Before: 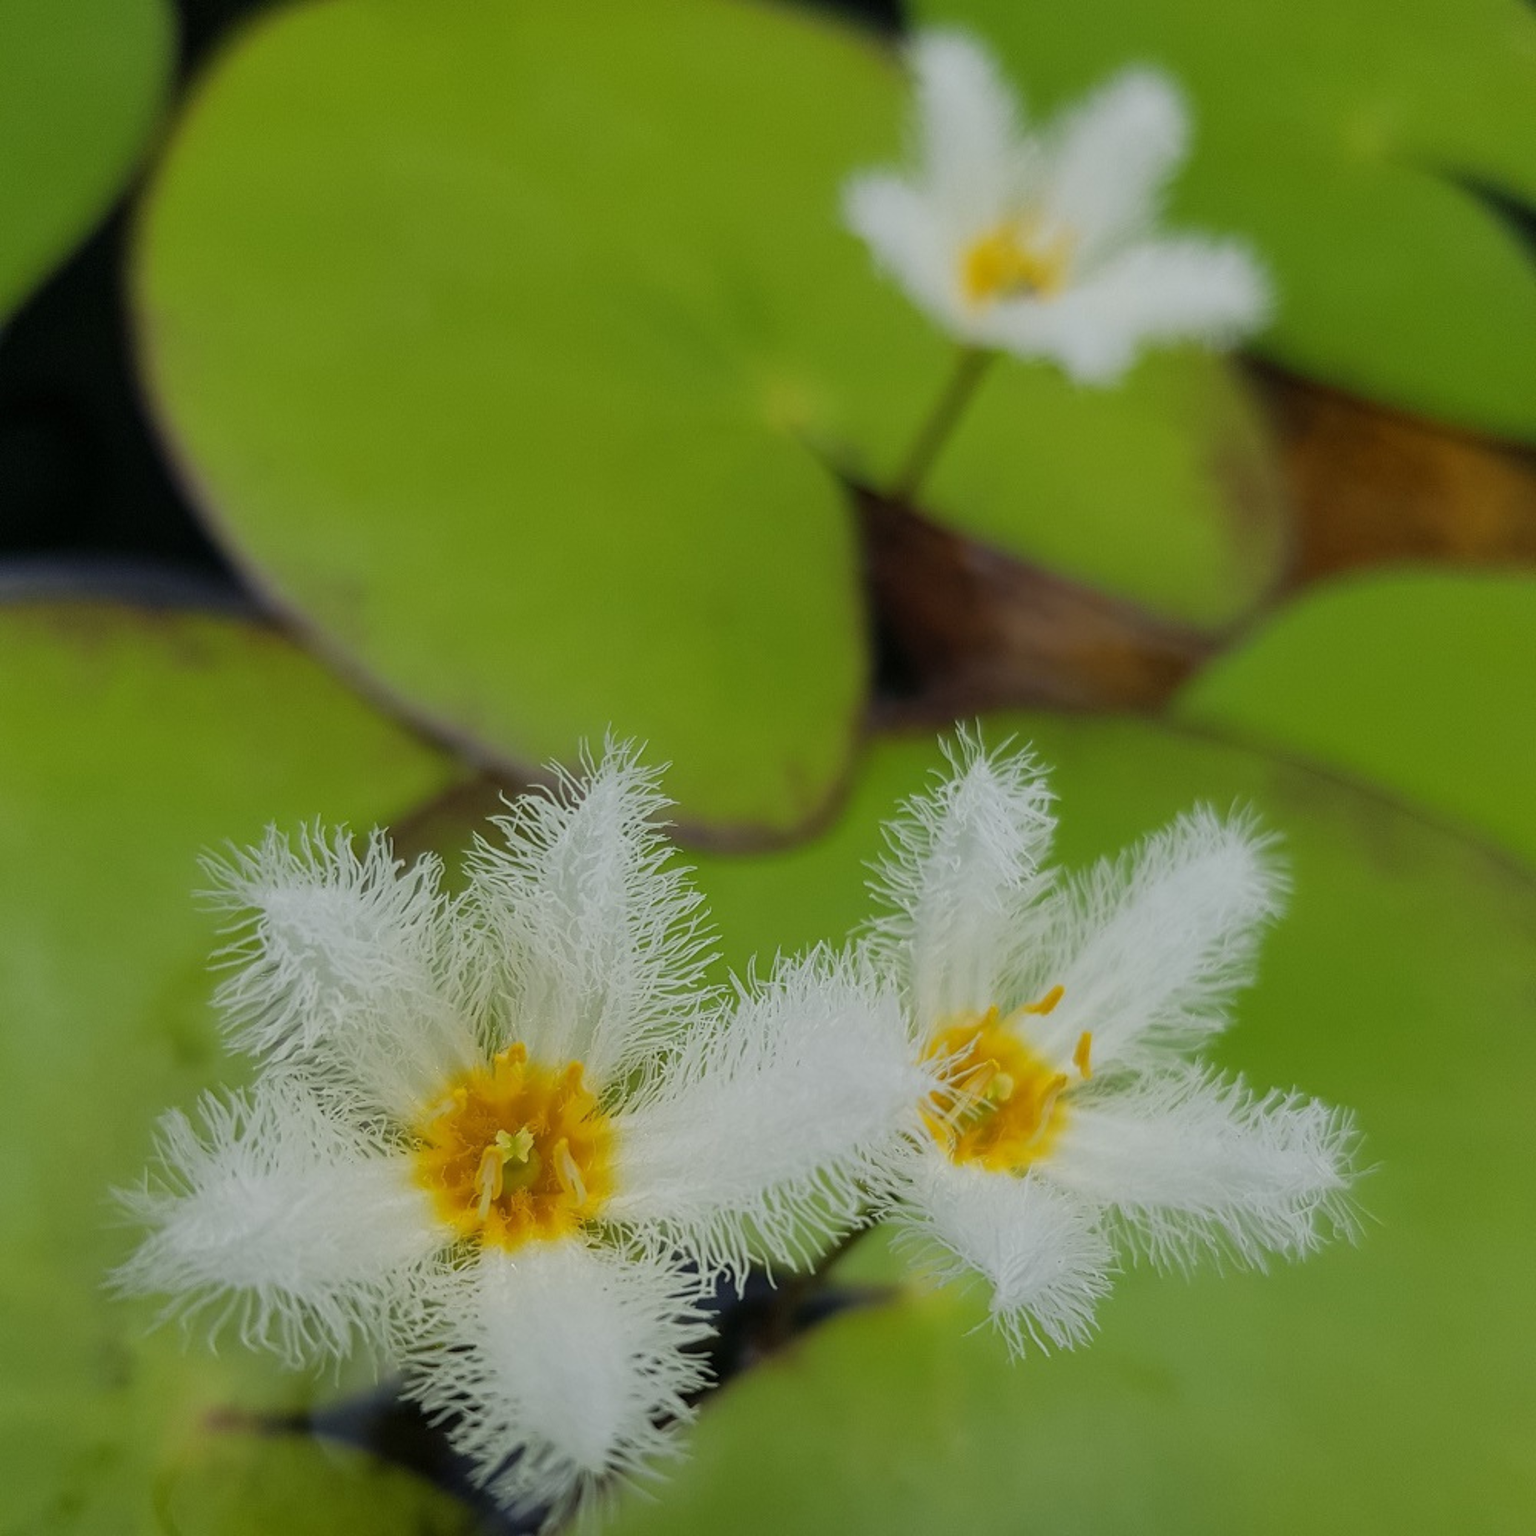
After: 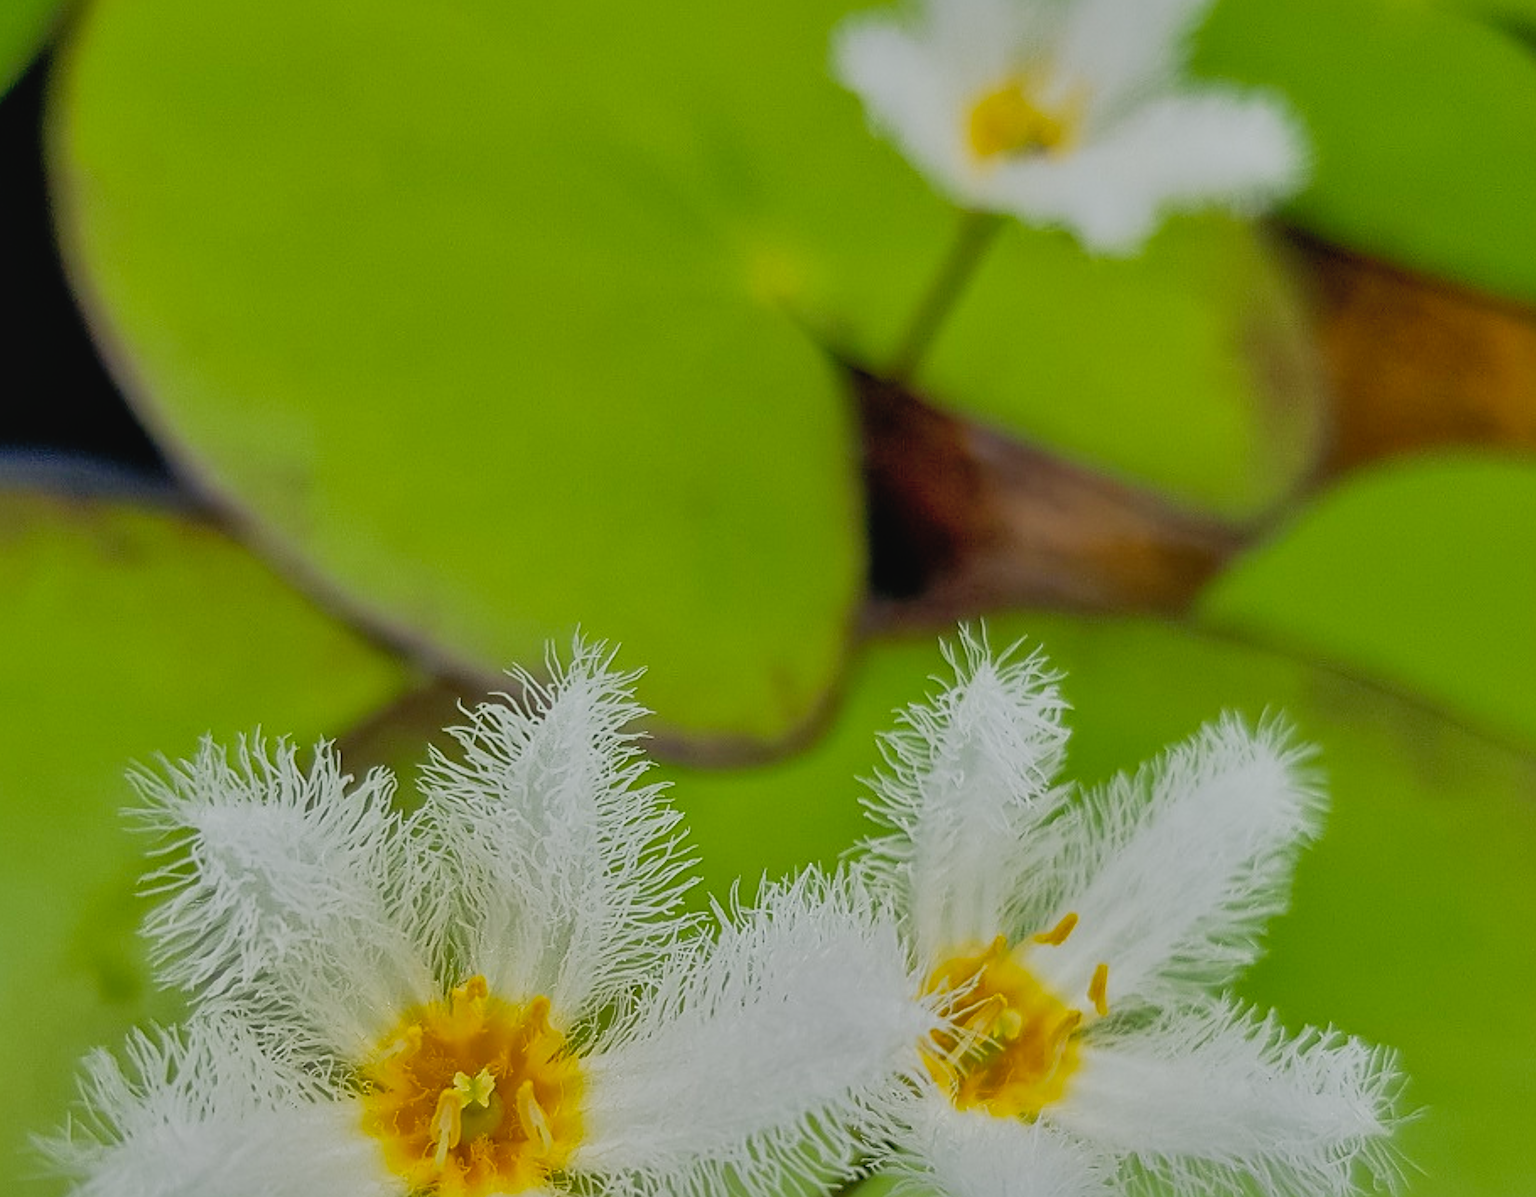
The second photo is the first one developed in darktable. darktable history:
crop: left 5.449%, top 10.079%, right 3.51%, bottom 18.985%
shadows and highlights: shadows 60.27, highlights -59.84
sharpen: radius 3.982
tone curve: curves: ch0 [(0, 0.013) (0.054, 0.018) (0.205, 0.191) (0.289, 0.292) (0.39, 0.424) (0.493, 0.551) (0.666, 0.743) (0.795, 0.841) (1, 0.998)]; ch1 [(0, 0) (0.385, 0.343) (0.439, 0.415) (0.494, 0.495) (0.501, 0.501) (0.51, 0.509) (0.548, 0.554) (0.586, 0.614) (0.66, 0.706) (0.783, 0.804) (1, 1)]; ch2 [(0, 0) (0.304, 0.31) (0.403, 0.399) (0.441, 0.428) (0.47, 0.469) (0.498, 0.496) (0.524, 0.538) (0.566, 0.579) (0.633, 0.665) (0.7, 0.711) (1, 1)], preserve colors none
